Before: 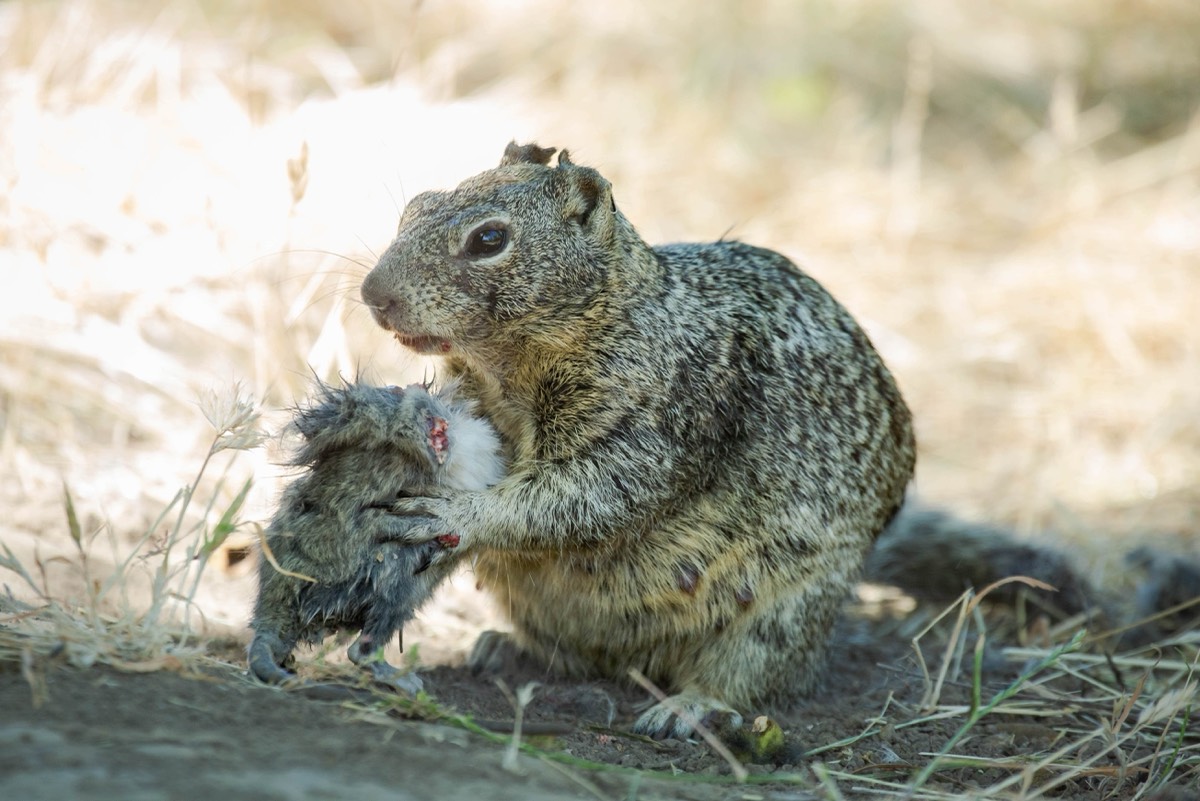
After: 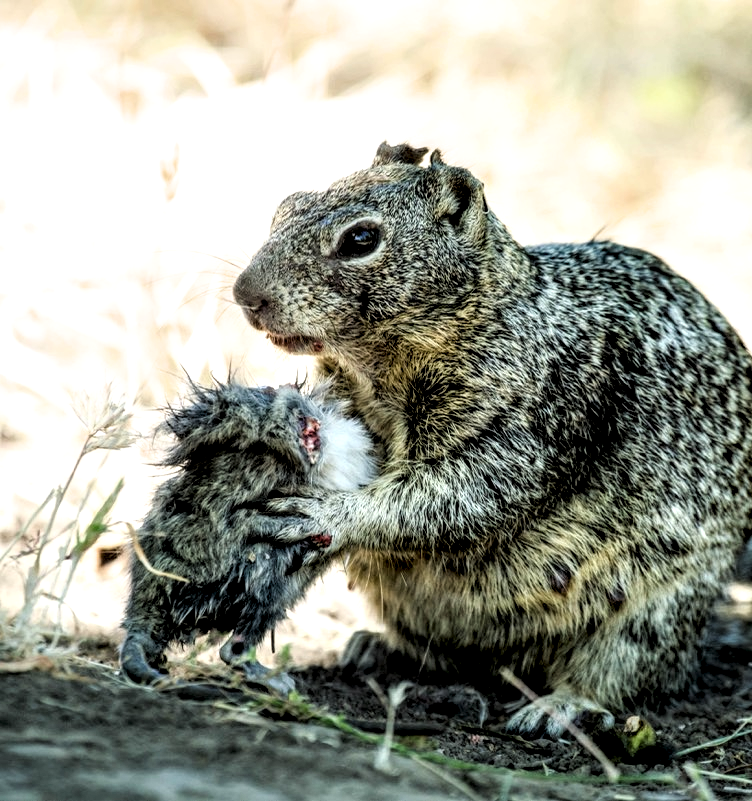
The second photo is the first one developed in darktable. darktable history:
filmic rgb: black relative exposure -3.5 EV, white relative exposure 2.28 EV, hardness 3.41
contrast brightness saturation: contrast 0.035, saturation 0.163
crop: left 10.75%, right 26.524%
local contrast: detail 160%
